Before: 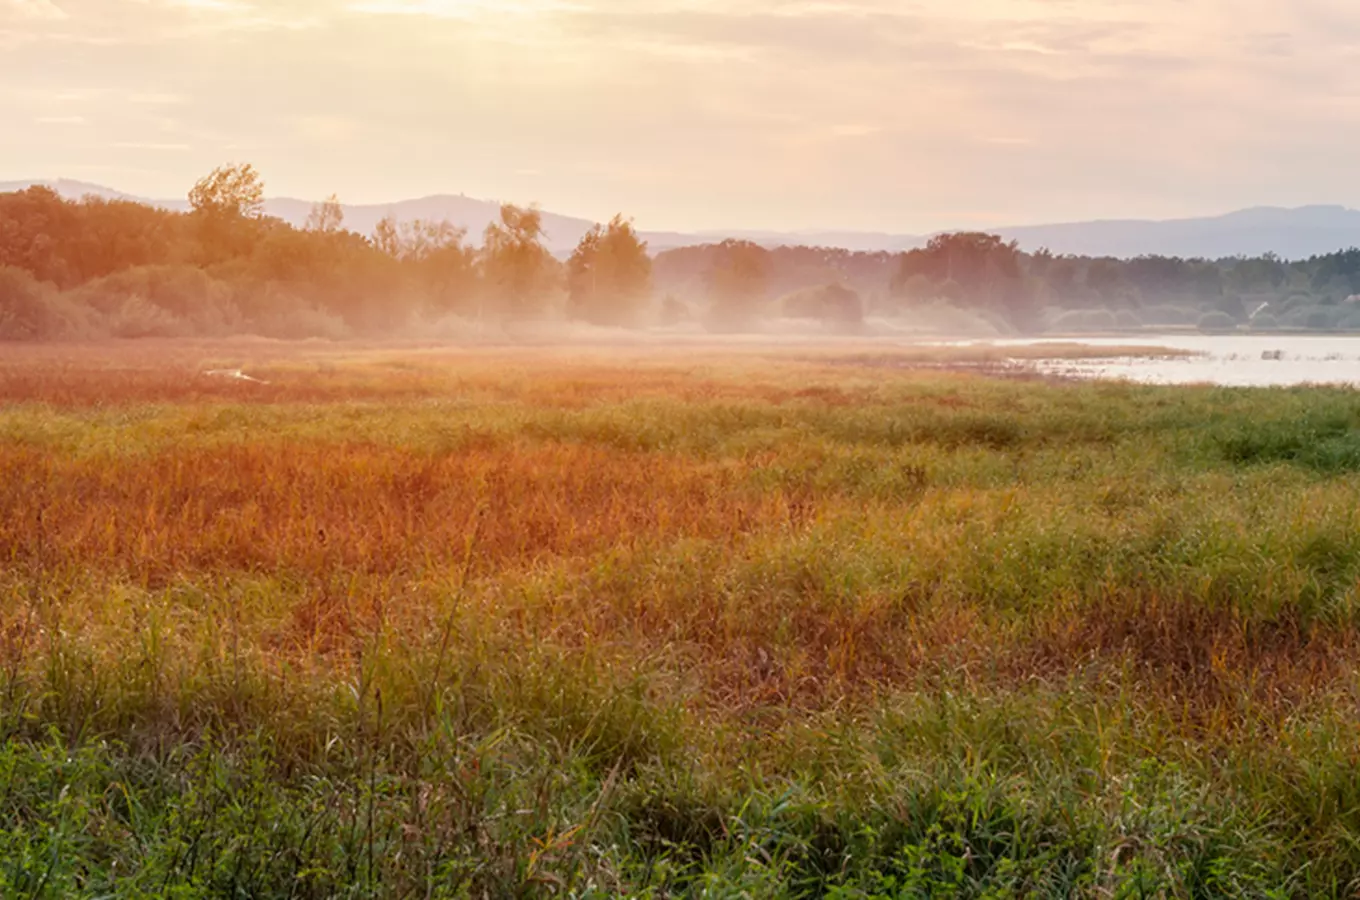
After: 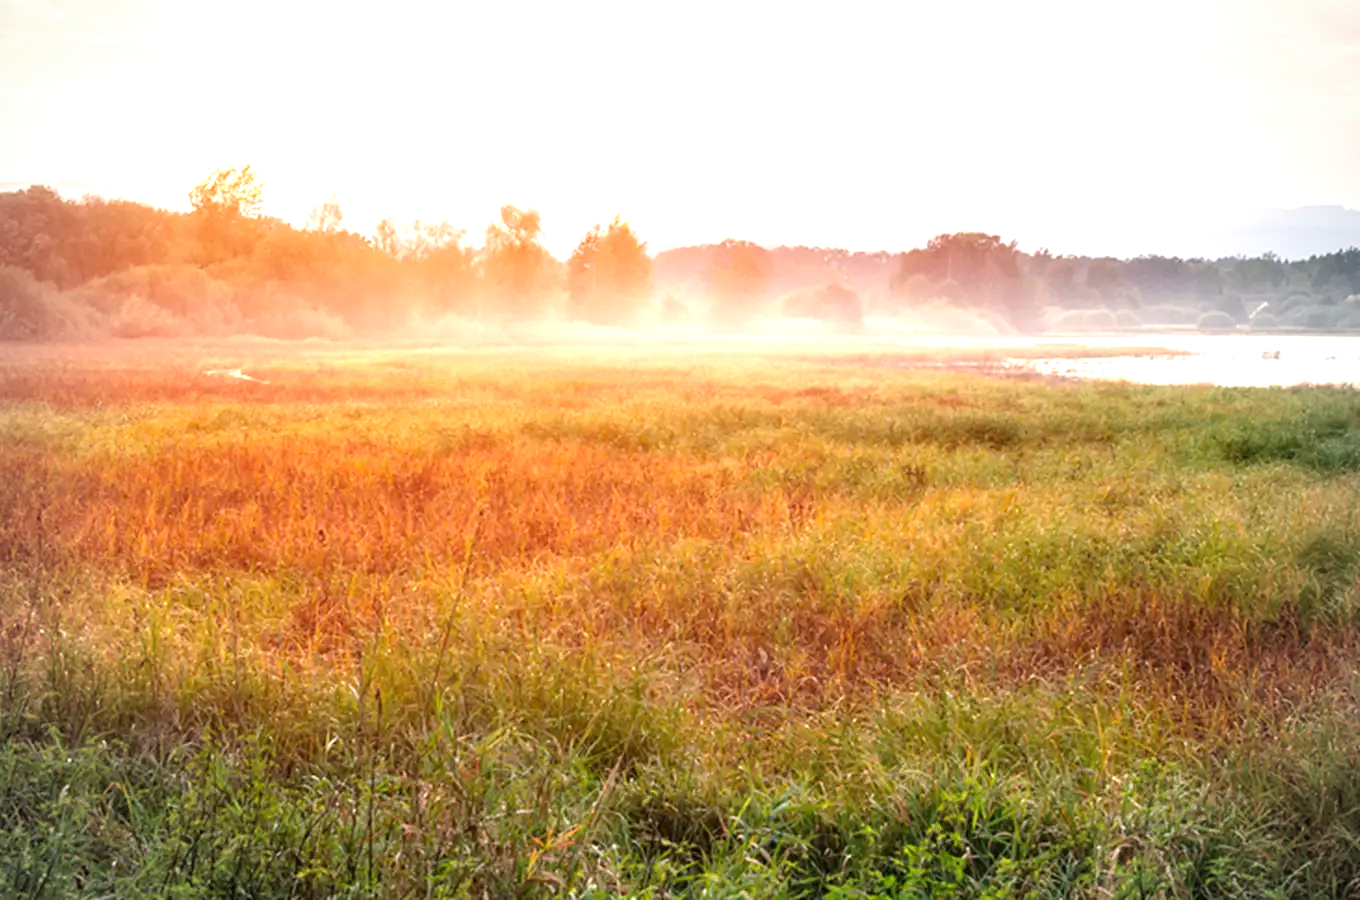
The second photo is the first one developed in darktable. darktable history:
exposure: black level correction 0, exposure 1.097 EV, compensate highlight preservation false
vignetting: saturation -0.66, unbound false
